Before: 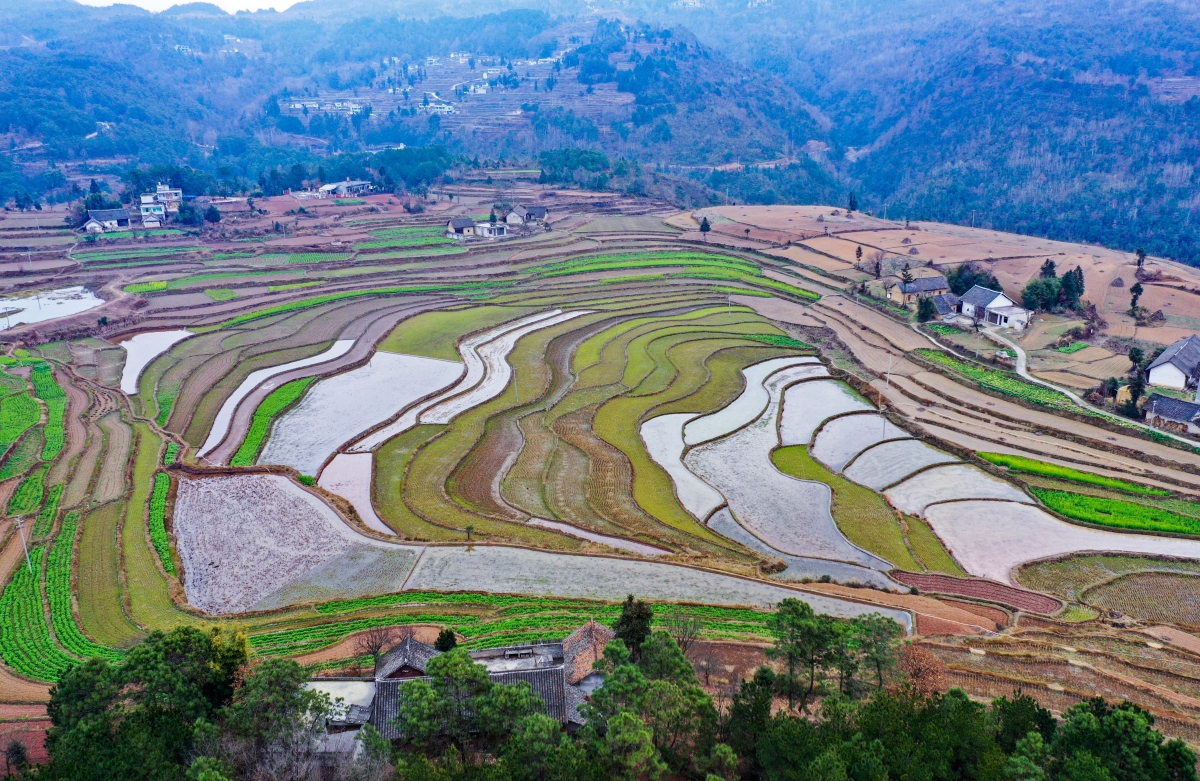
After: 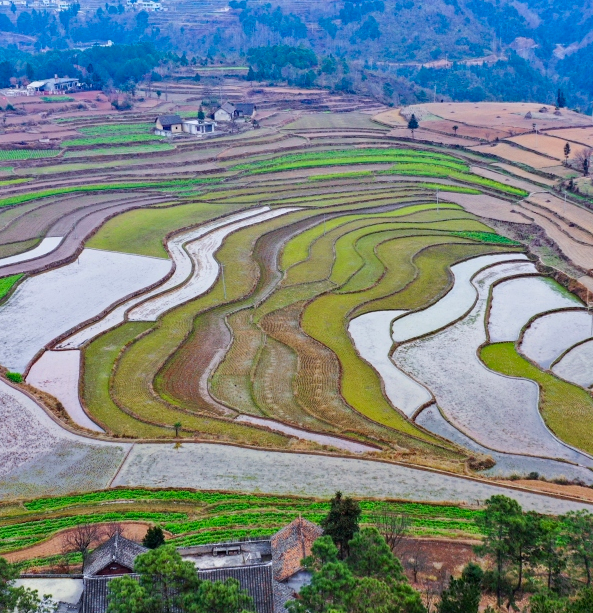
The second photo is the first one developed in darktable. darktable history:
crop and rotate: angle 0.02°, left 24.353%, top 13.219%, right 26.156%, bottom 8.224%
white balance: emerald 1
color correction: saturation 1.11
